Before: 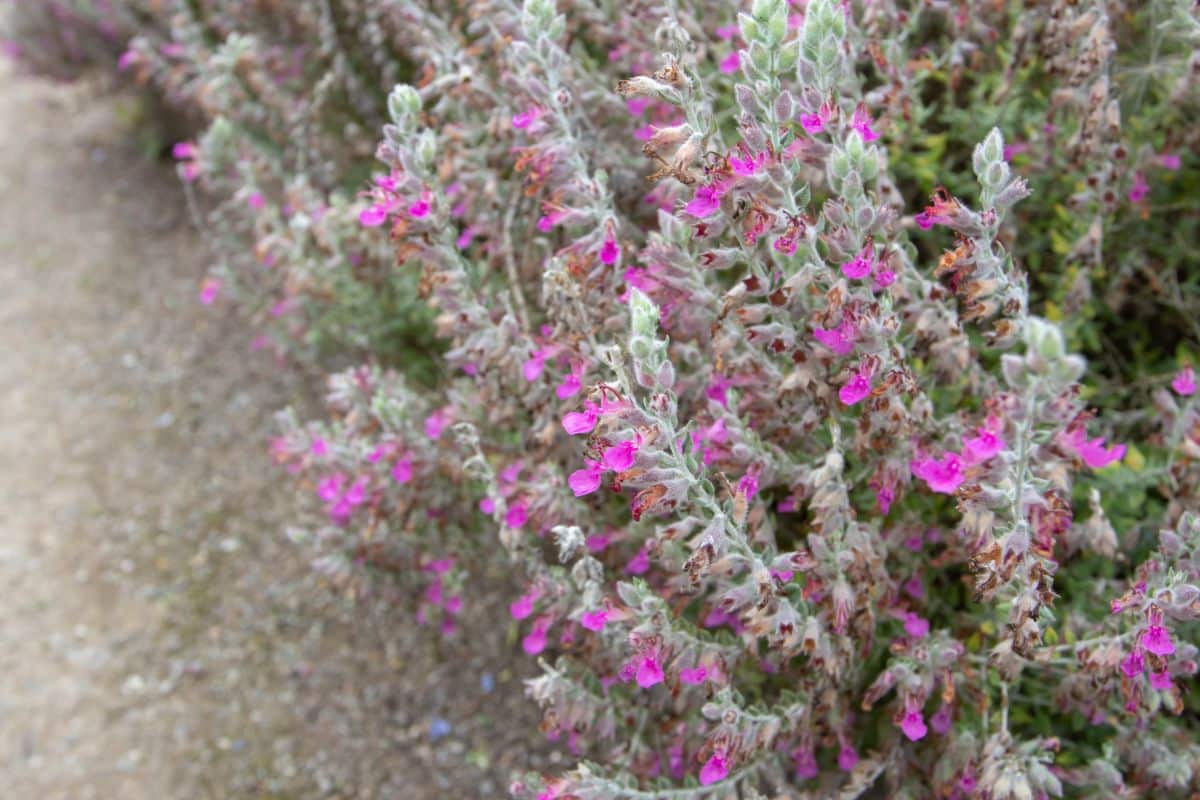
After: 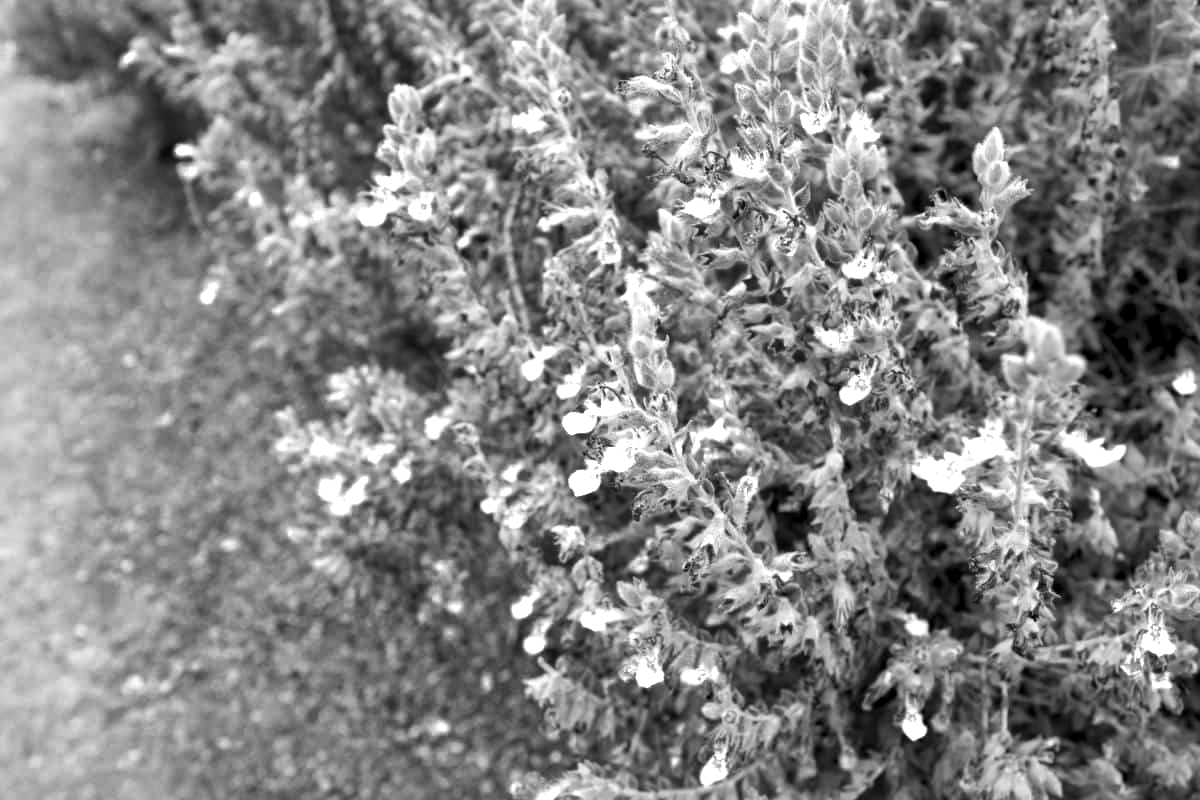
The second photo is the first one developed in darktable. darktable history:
color zones: curves: ch0 [(0, 0.613) (0.01, 0.613) (0.245, 0.448) (0.498, 0.529) (0.642, 0.665) (0.879, 0.777) (0.99, 0.613)]; ch1 [(0, 0) (0.143, 0) (0.286, 0) (0.429, 0) (0.571, 0) (0.714, 0) (0.857, 0)], mix 18.8%
local contrast: mode bilateral grid, contrast 19, coarseness 49, detail 179%, midtone range 0.2
haze removal: strength 0.119, distance 0.244, adaptive false
